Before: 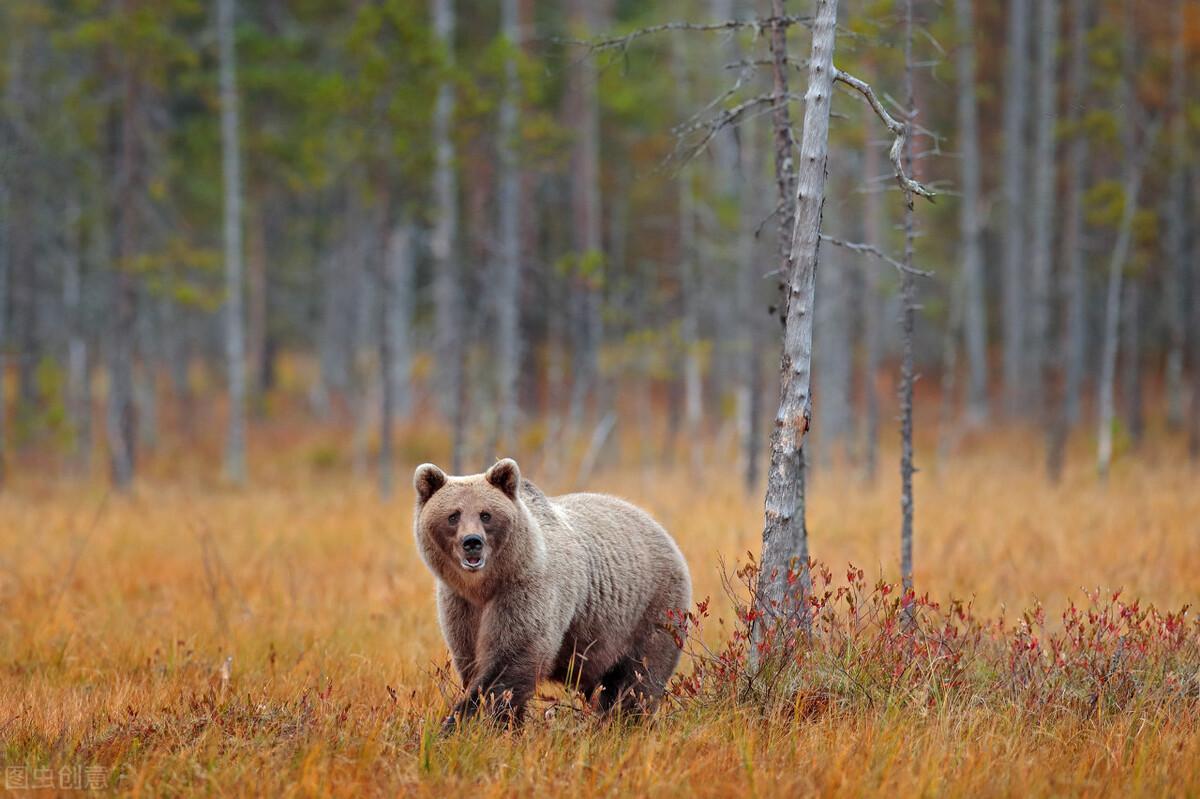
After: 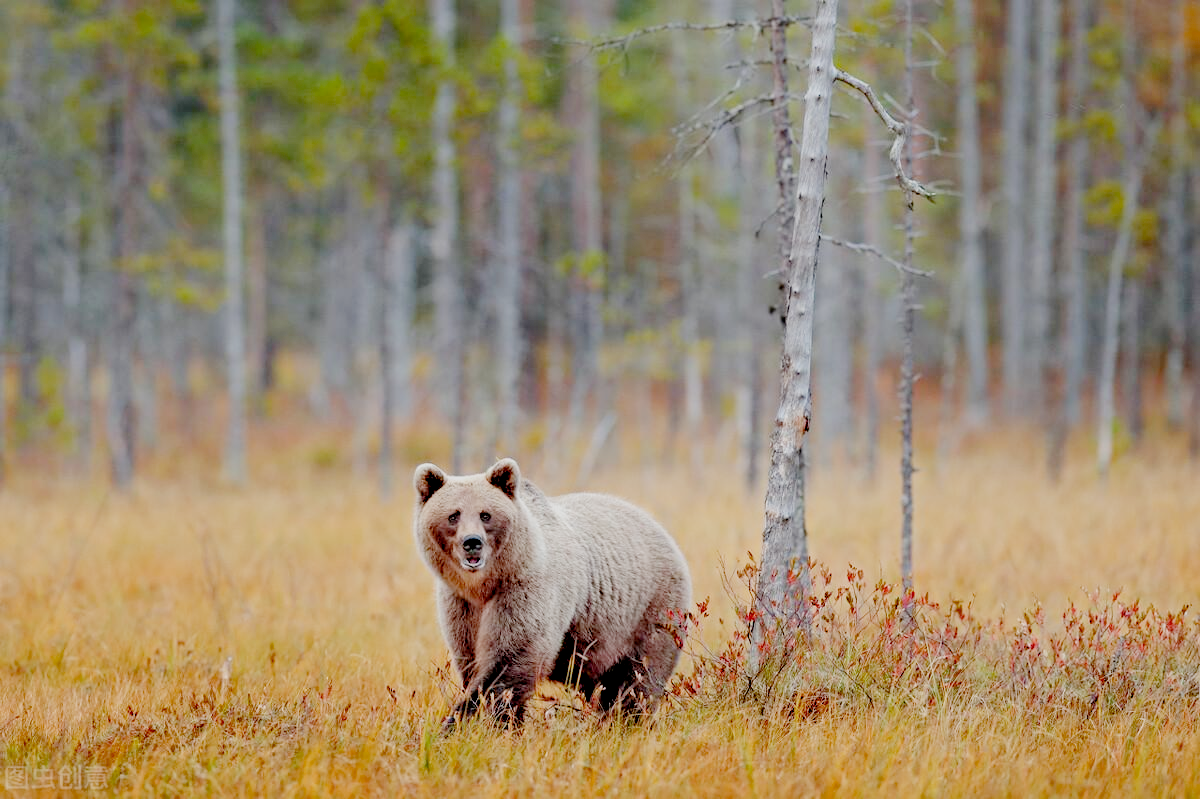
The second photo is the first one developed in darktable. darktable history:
exposure: black level correction 0.008, exposure 0.979 EV, compensate highlight preservation false
filmic rgb: middle gray luminance 18%, black relative exposure -7.5 EV, white relative exposure 8.5 EV, threshold 6 EV, target black luminance 0%, hardness 2.23, latitude 18.37%, contrast 0.878, highlights saturation mix 5%, shadows ↔ highlights balance 10.15%, add noise in highlights 0, preserve chrominance no, color science v3 (2019), use custom middle-gray values true, iterations of high-quality reconstruction 0, contrast in highlights soft, enable highlight reconstruction true
